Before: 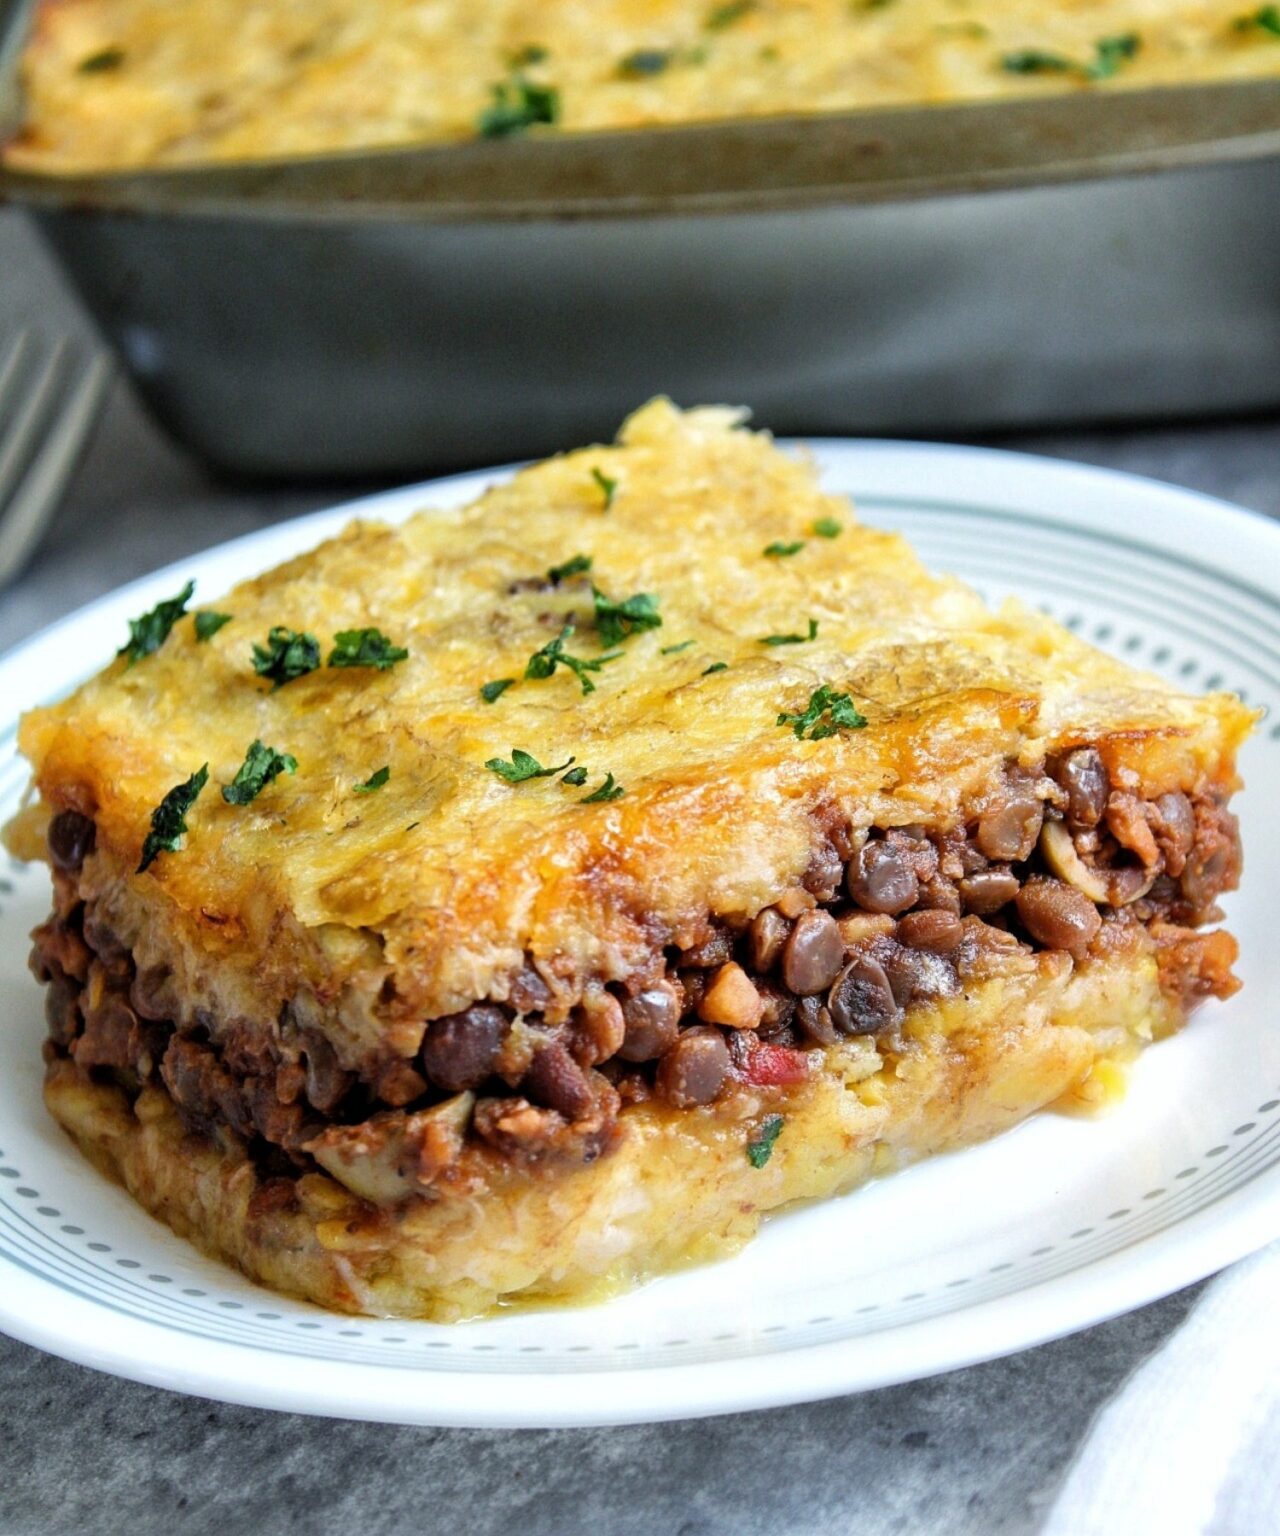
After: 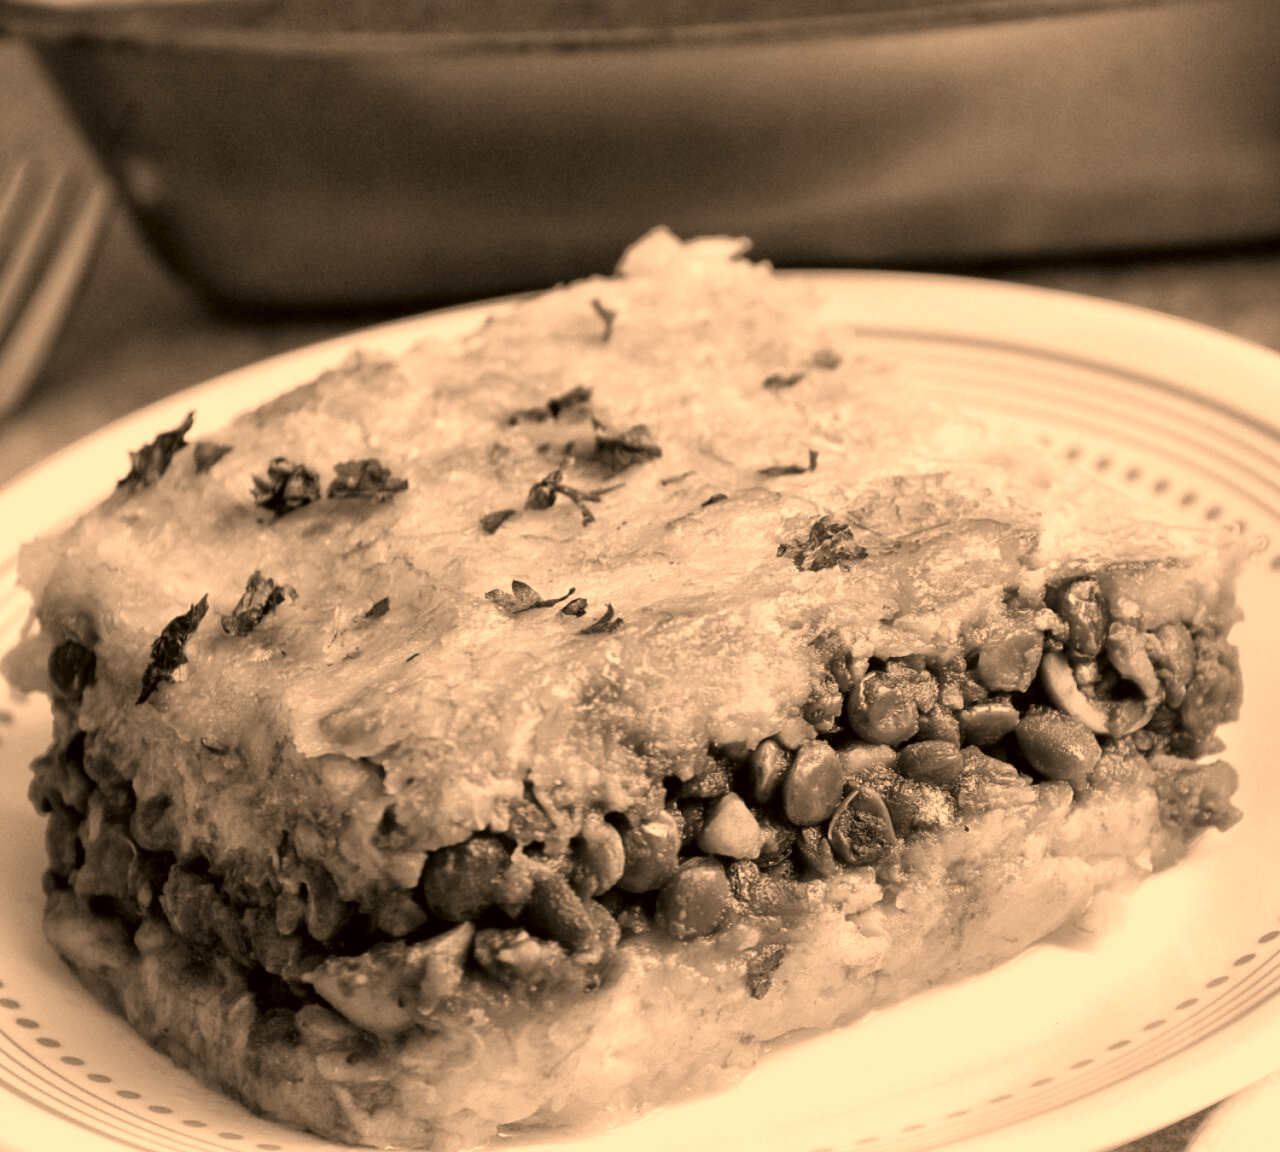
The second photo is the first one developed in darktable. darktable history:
color correction: highlights a* 17.94, highlights b* 35.39, shadows a* 1.48, shadows b* 6.42, saturation 1.01
contrast brightness saturation: saturation -1
crop: top 11.038%, bottom 13.962%
color balance rgb: perceptual saturation grading › global saturation 30%, global vibrance 30%
